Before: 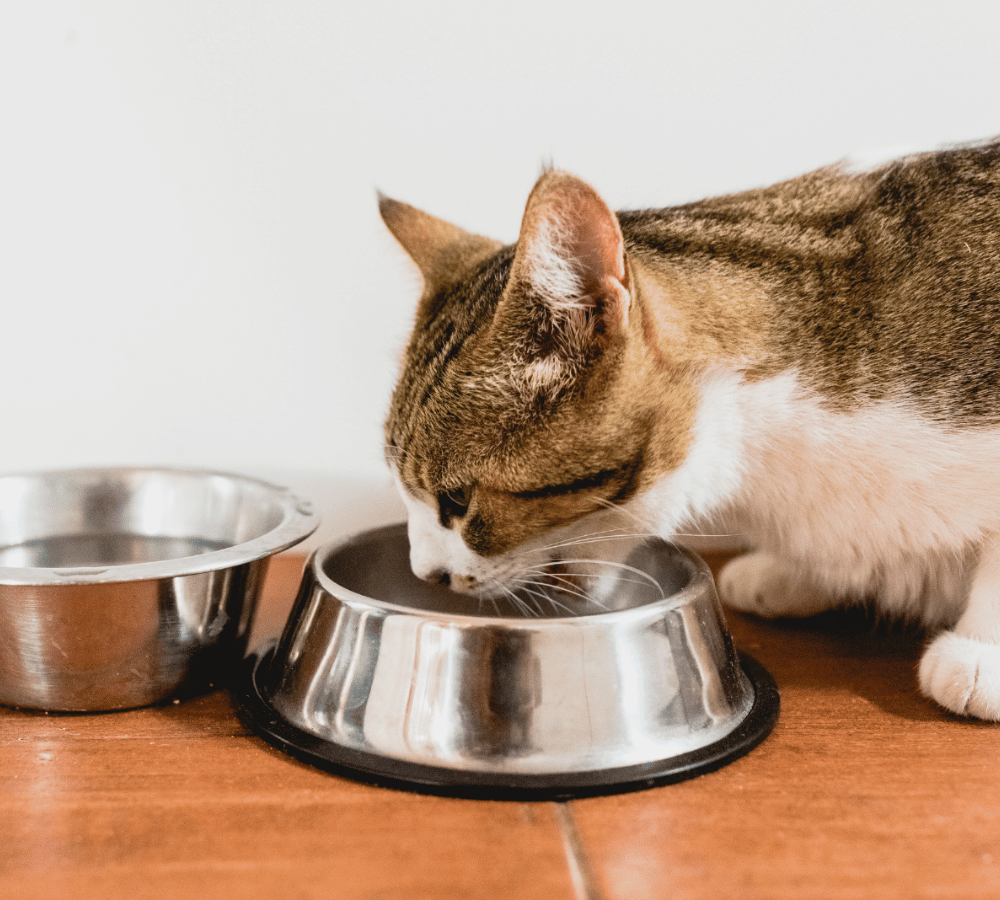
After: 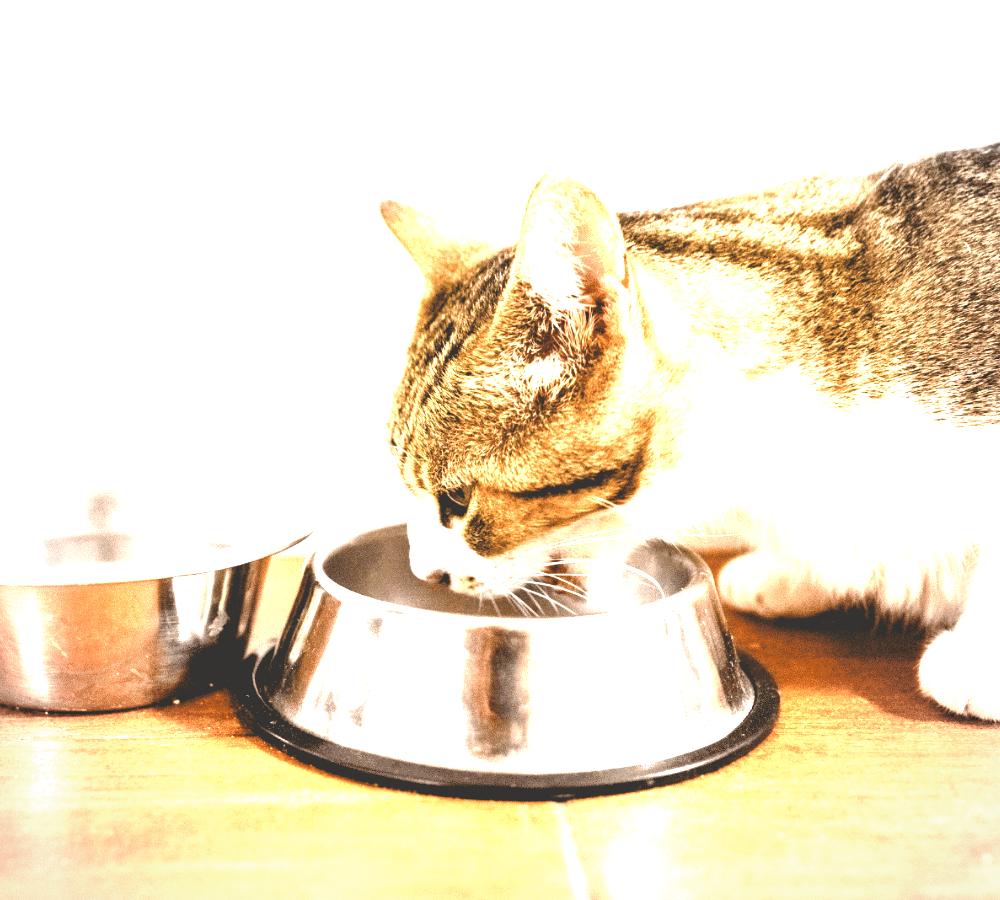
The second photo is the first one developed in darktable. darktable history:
exposure: black level correction 0.001, exposure 2.529 EV, compensate exposure bias true, compensate highlight preservation false
vignetting: automatic ratio true, unbound false
